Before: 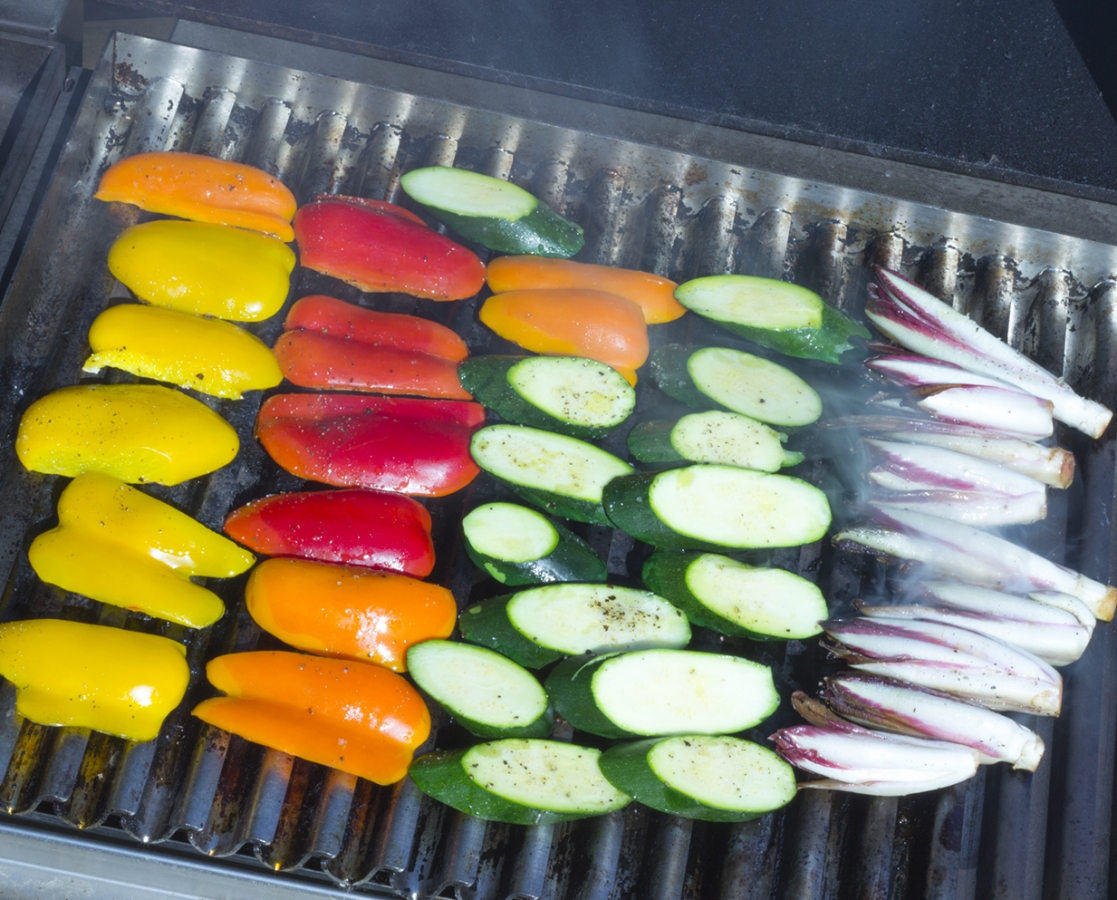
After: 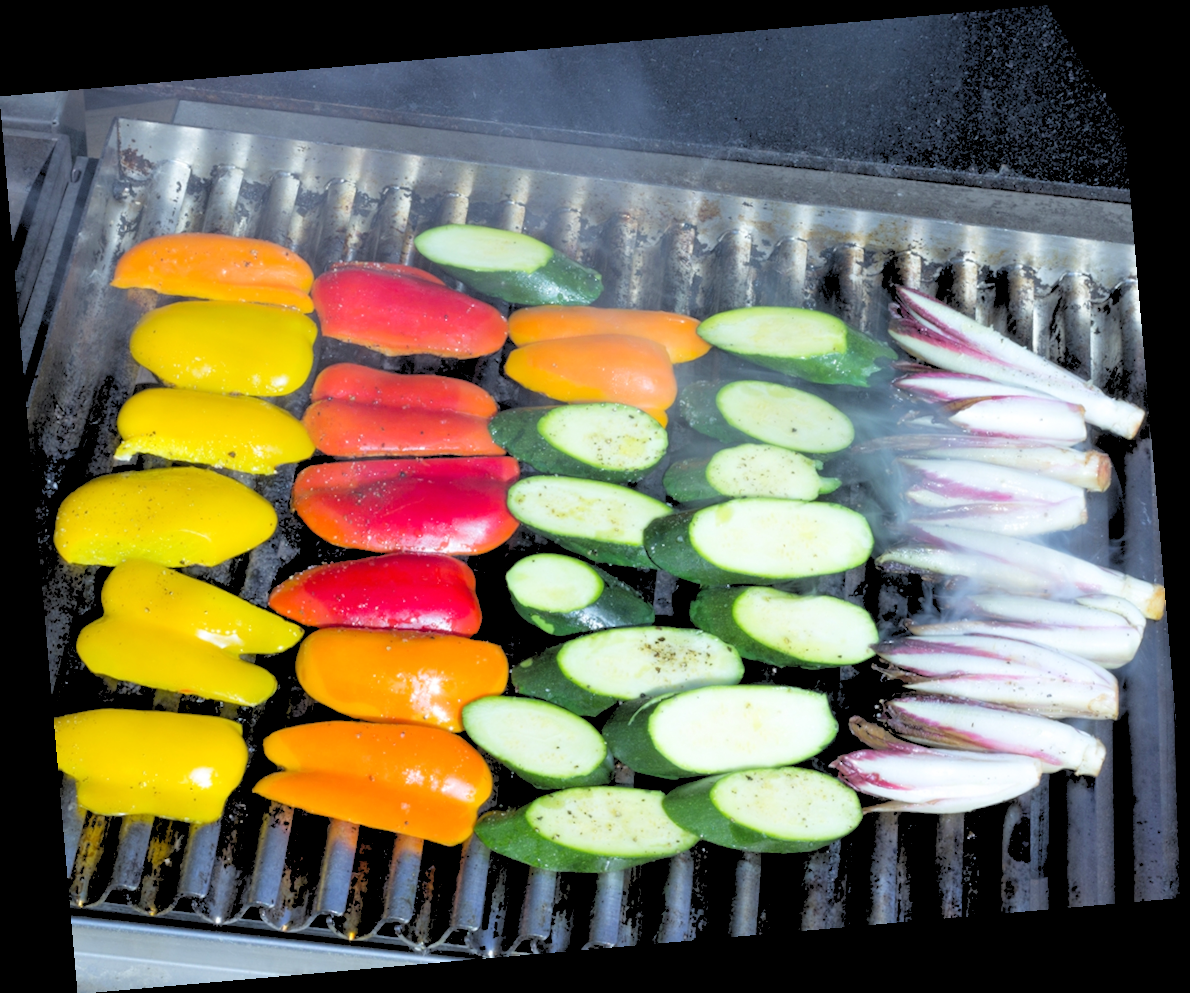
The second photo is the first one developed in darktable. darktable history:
rgb levels: levels [[0.027, 0.429, 0.996], [0, 0.5, 1], [0, 0.5, 1]]
rotate and perspective: rotation -4.98°, automatic cropping off
